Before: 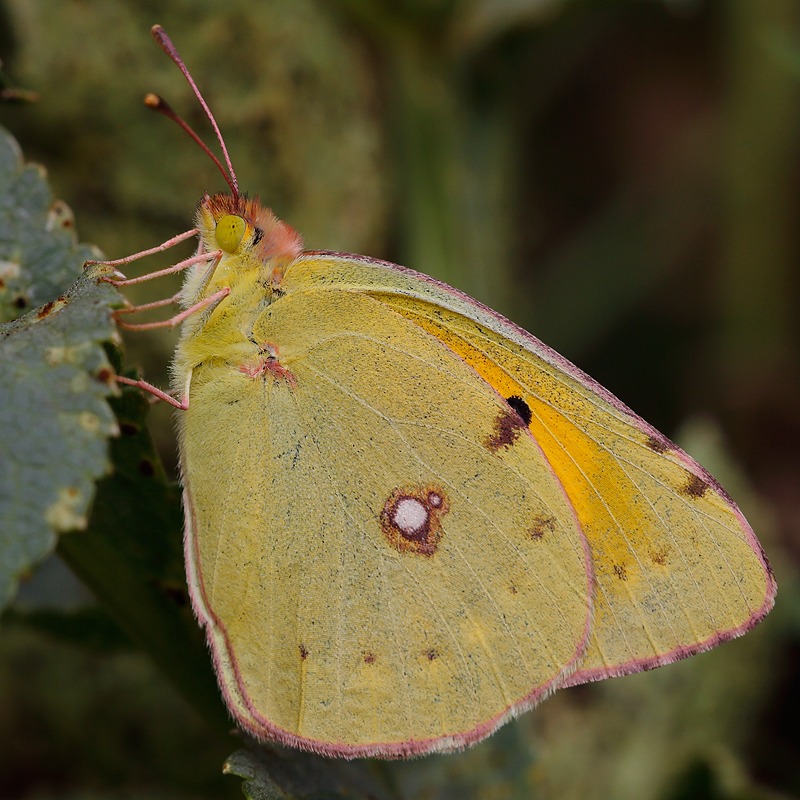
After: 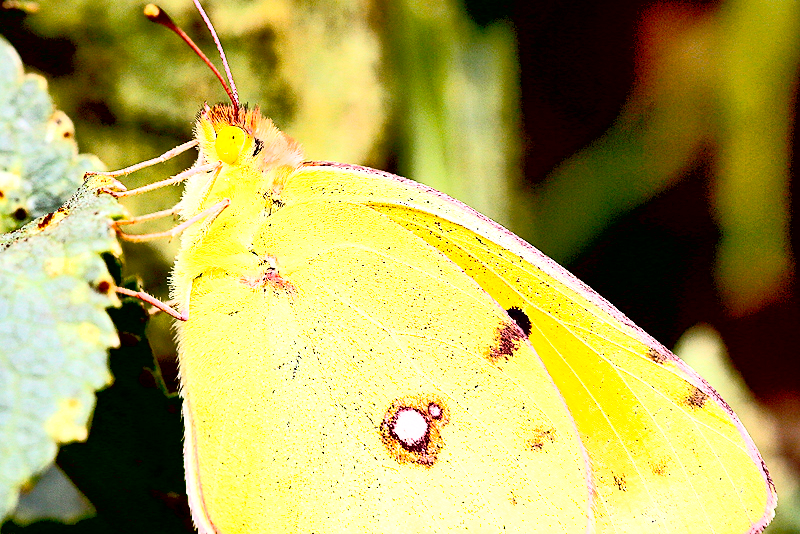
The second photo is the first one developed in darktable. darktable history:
crop: top 11.131%, bottom 22.084%
exposure: black level correction 0.015, exposure 1.797 EV, compensate highlight preservation false
contrast brightness saturation: contrast 0.382, brightness 0.526
tone equalizer: -8 EV -0.389 EV, -7 EV -0.429 EV, -6 EV -0.297 EV, -5 EV -0.258 EV, -3 EV 0.189 EV, -2 EV 0.305 EV, -1 EV 0.384 EV, +0 EV 0.438 EV, edges refinement/feathering 500, mask exposure compensation -1.57 EV, preserve details no
sharpen: amount 0.213
shadows and highlights: soften with gaussian
